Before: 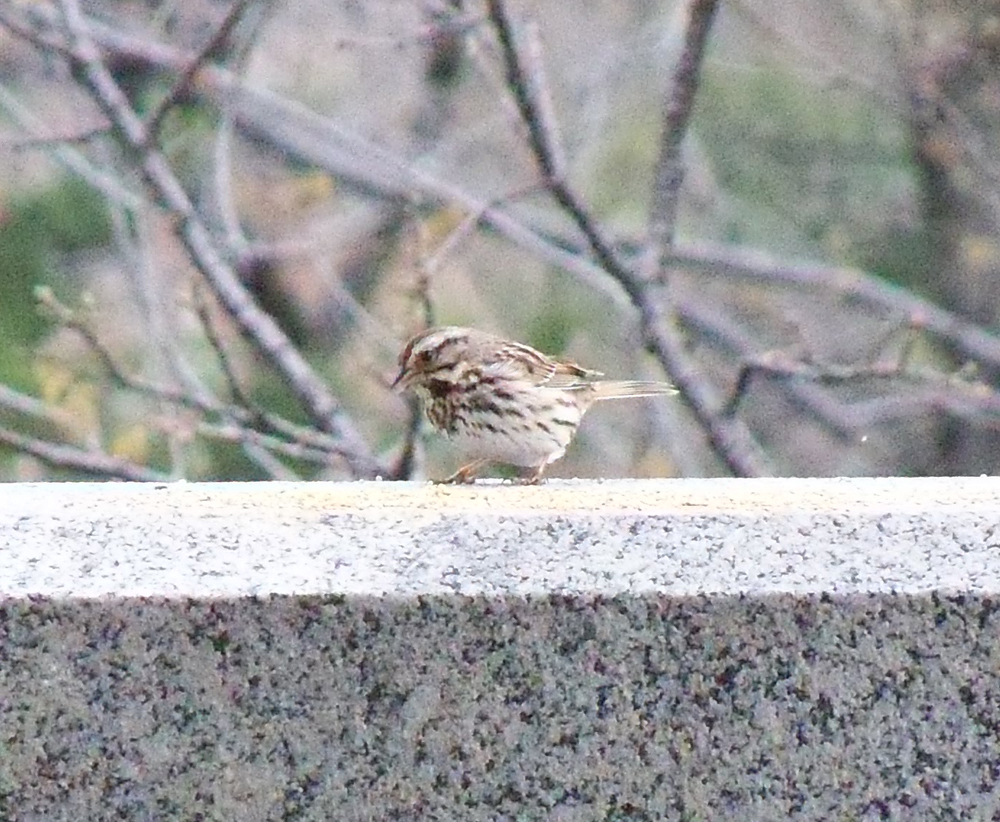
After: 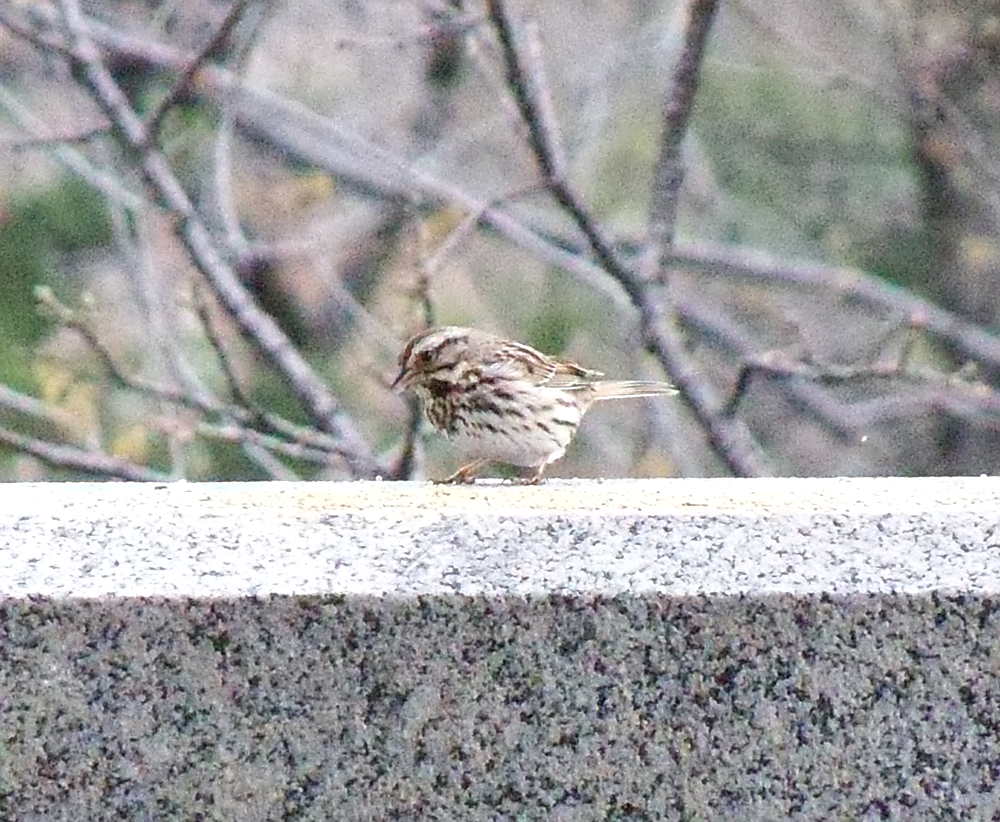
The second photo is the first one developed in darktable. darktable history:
local contrast: on, module defaults
color correction: saturation 0.98
sharpen: amount 0.2
